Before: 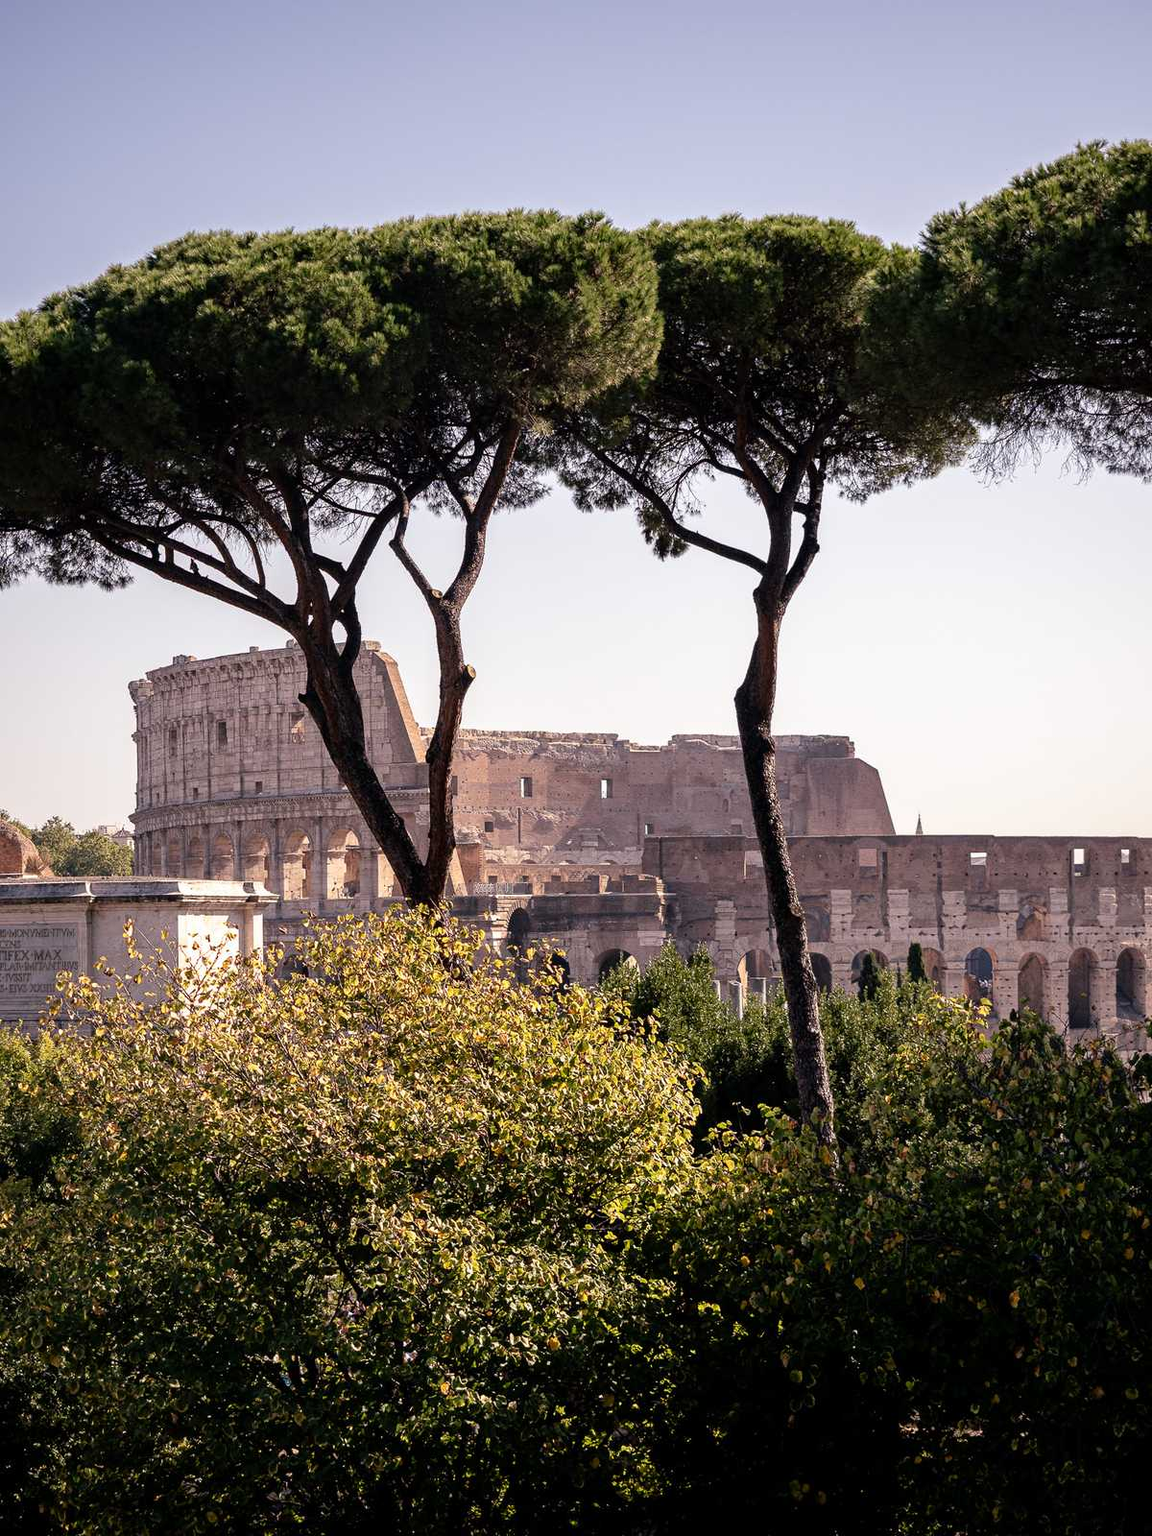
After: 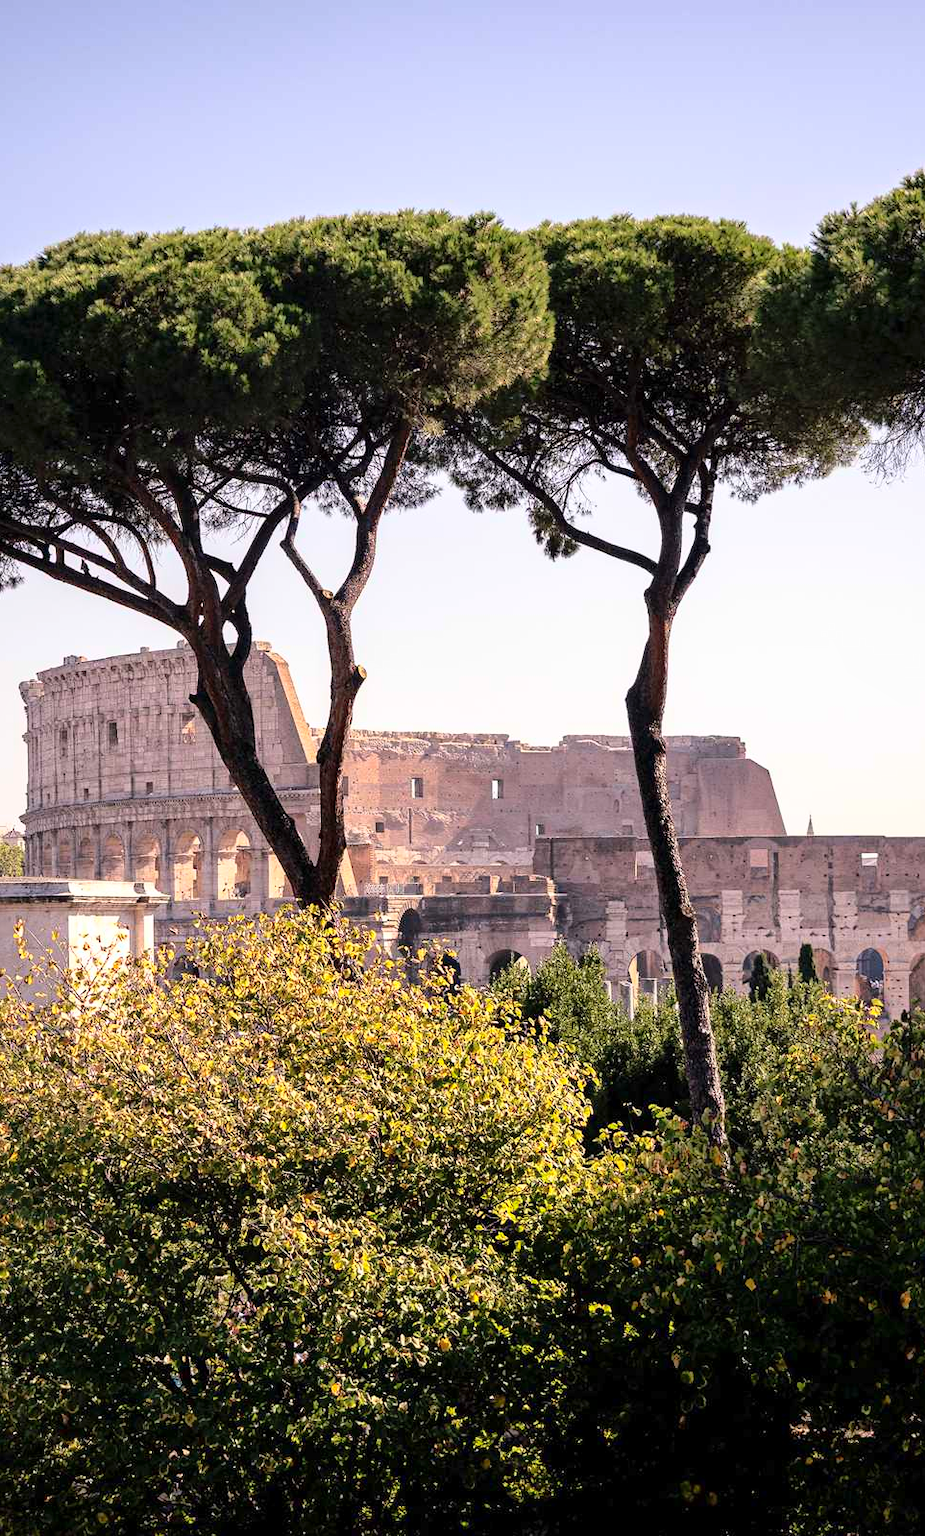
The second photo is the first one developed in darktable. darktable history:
base curve: curves: ch0 [(0, 0) (0.028, 0.03) (0.121, 0.232) (0.46, 0.748) (0.859, 0.968) (1, 1)]
shadows and highlights: on, module defaults
crop and rotate: left 9.505%, right 10.201%
